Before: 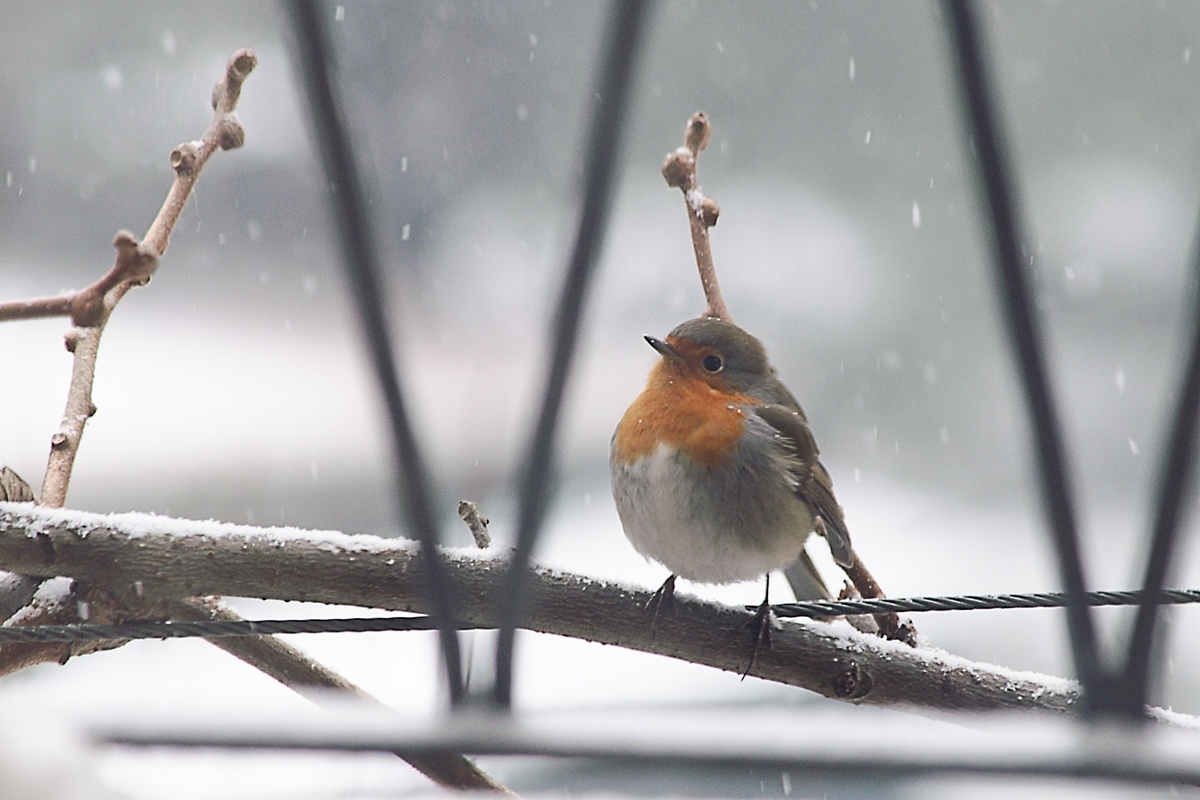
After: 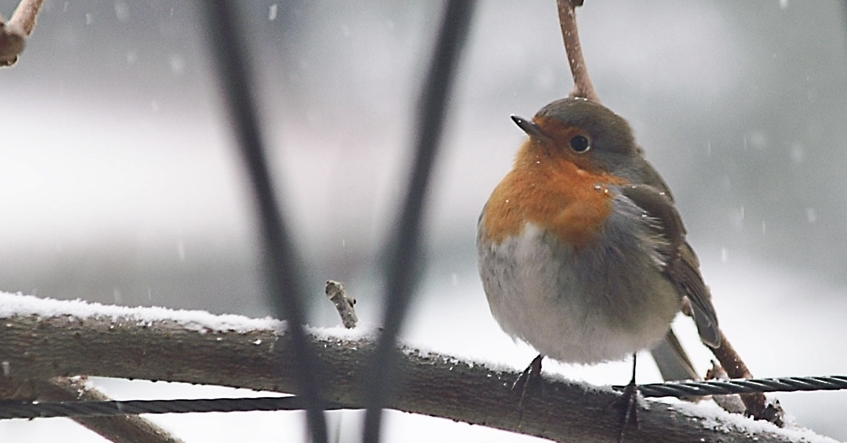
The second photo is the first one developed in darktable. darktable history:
crop: left 11.123%, top 27.509%, right 18.237%, bottom 17.096%
shadows and highlights: shadows 40.17, highlights -52.65, low approximation 0.01, soften with gaussian
